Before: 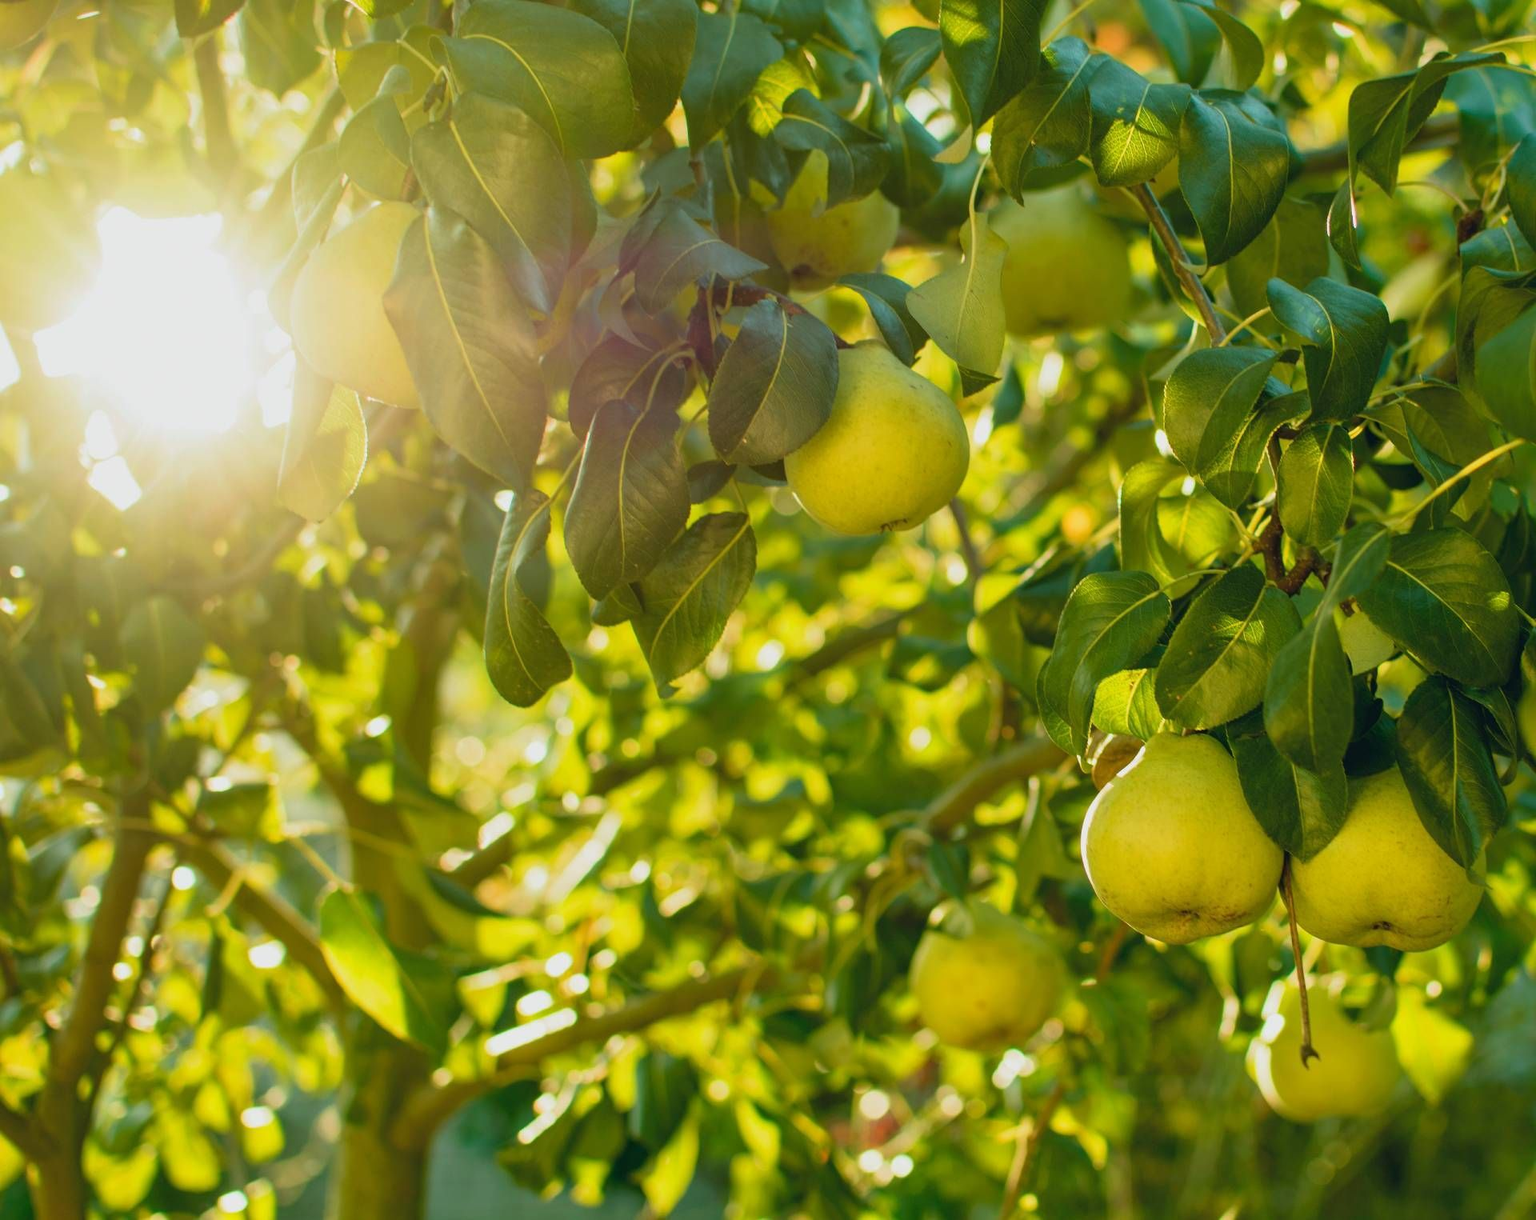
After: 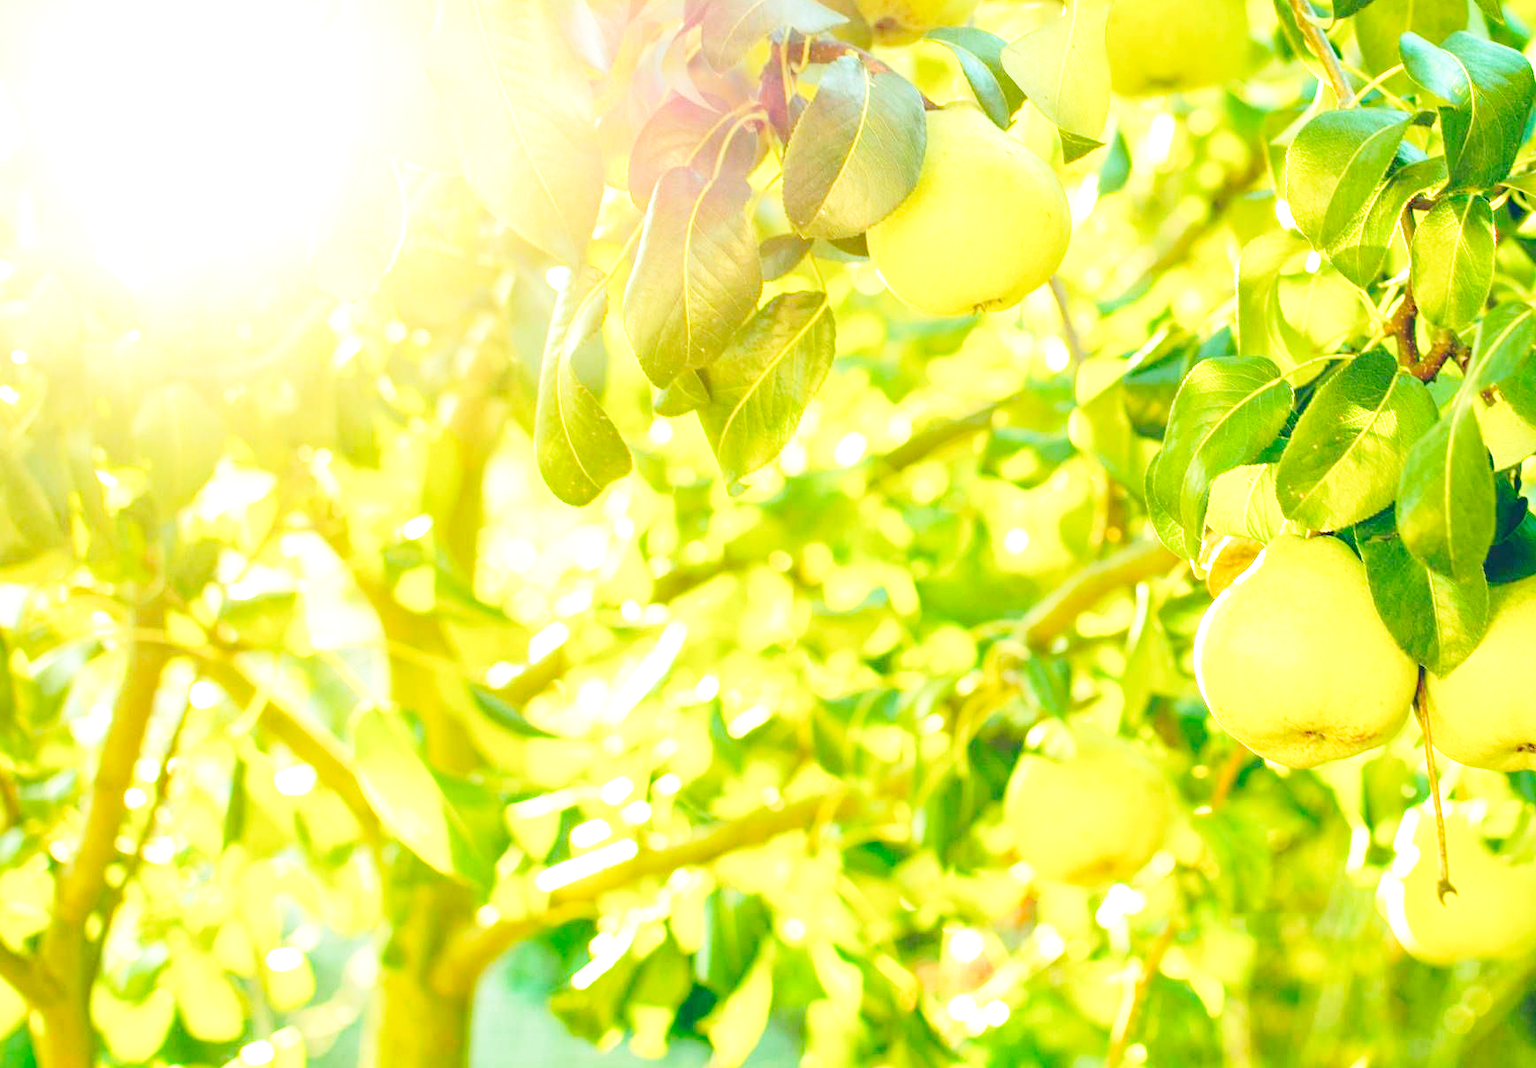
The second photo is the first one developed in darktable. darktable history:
base curve: curves: ch0 [(0, 0) (0.028, 0.03) (0.121, 0.232) (0.46, 0.748) (0.859, 0.968) (1, 1)], preserve colors none
levels: levels [0, 0.445, 1]
crop: top 20.45%, right 9.455%, bottom 0.215%
exposure: black level correction 0.001, exposure 1.656 EV, compensate highlight preservation false
